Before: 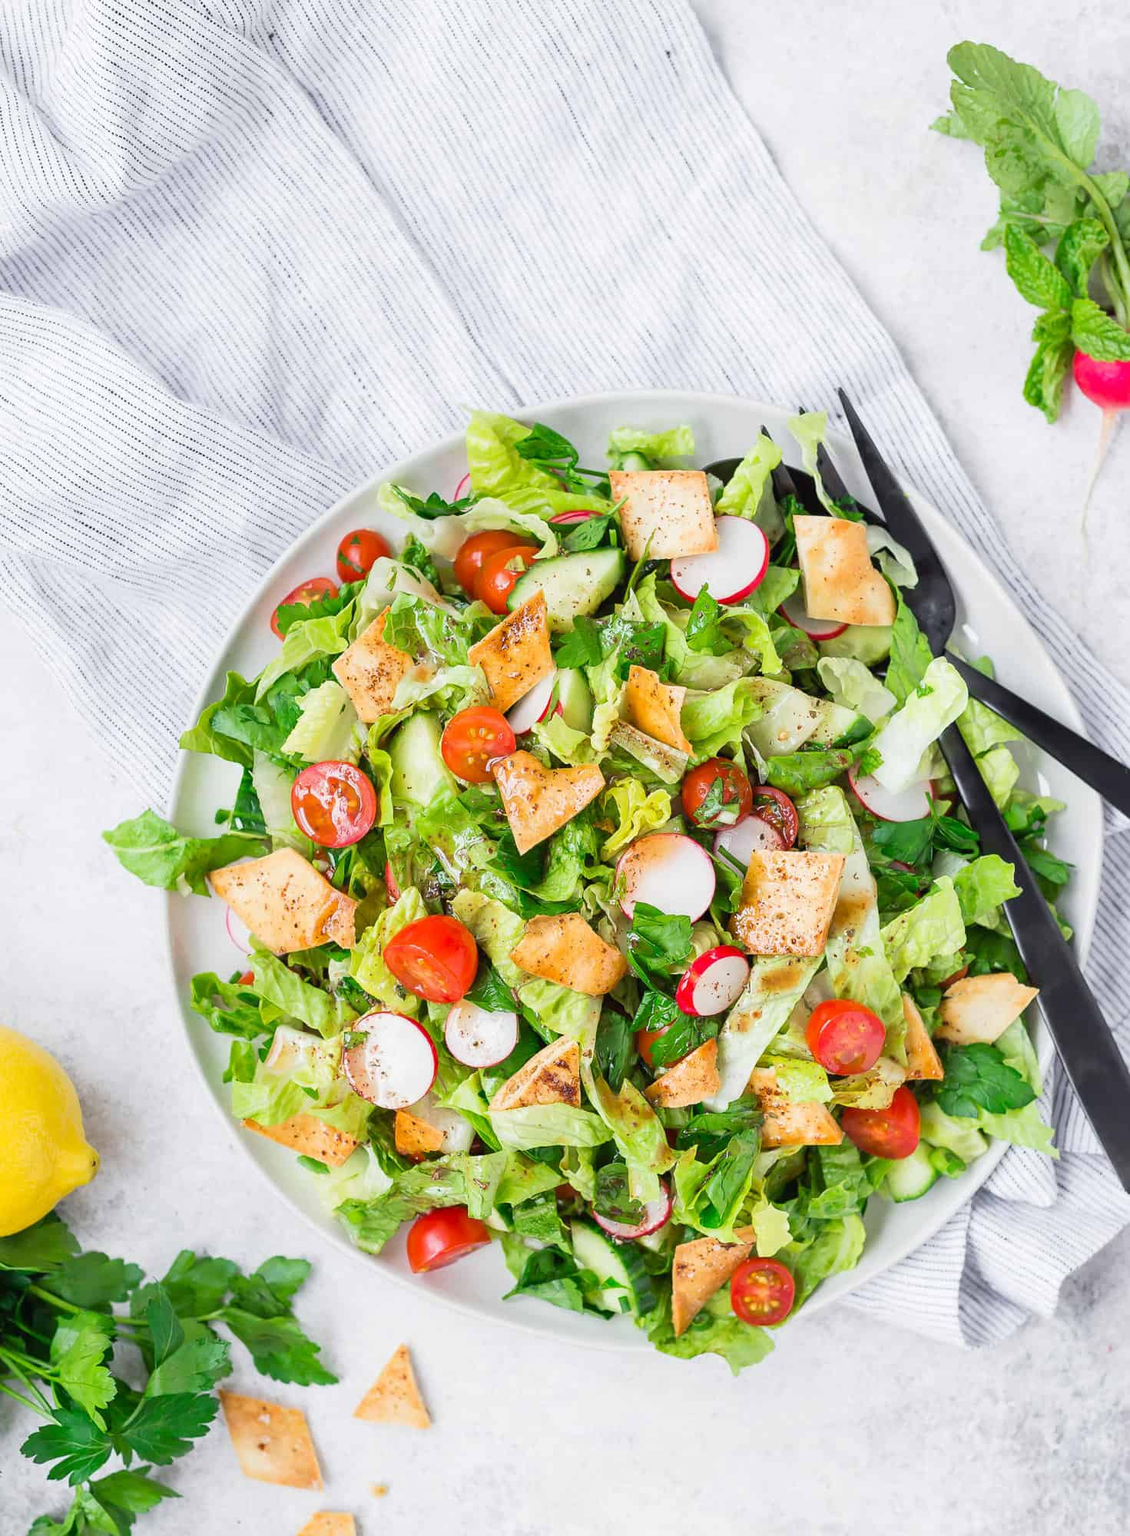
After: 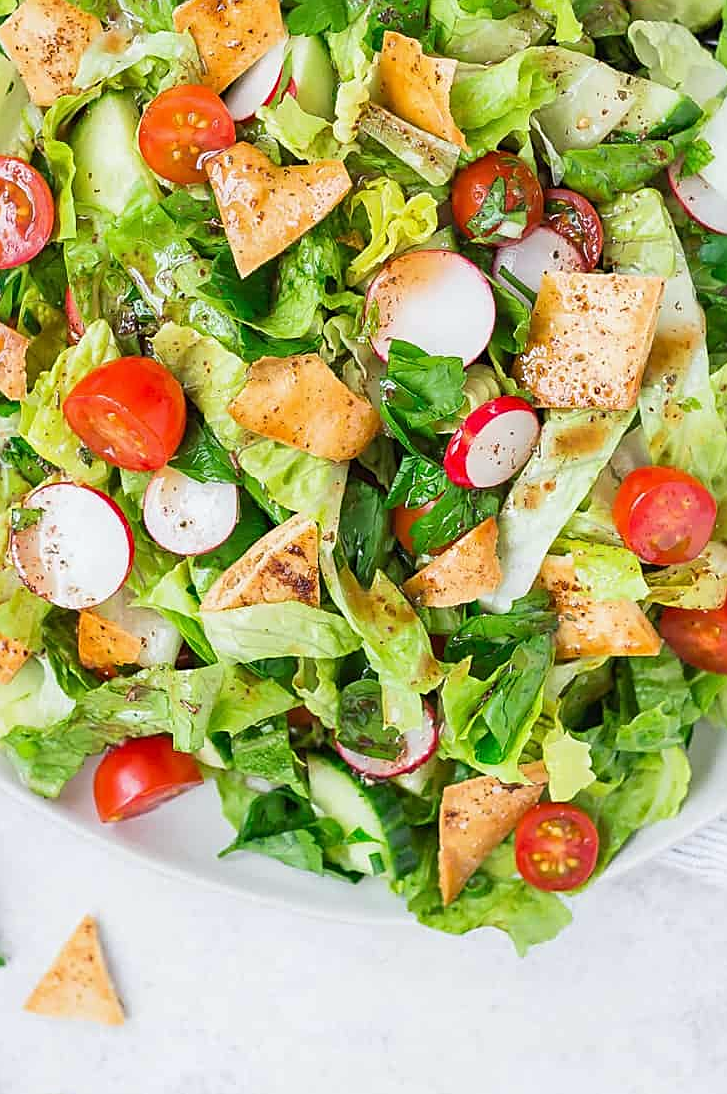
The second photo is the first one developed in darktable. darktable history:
sharpen: on, module defaults
crop: left 29.672%, top 41.786%, right 20.851%, bottom 3.487%
white balance: red 0.986, blue 1.01
